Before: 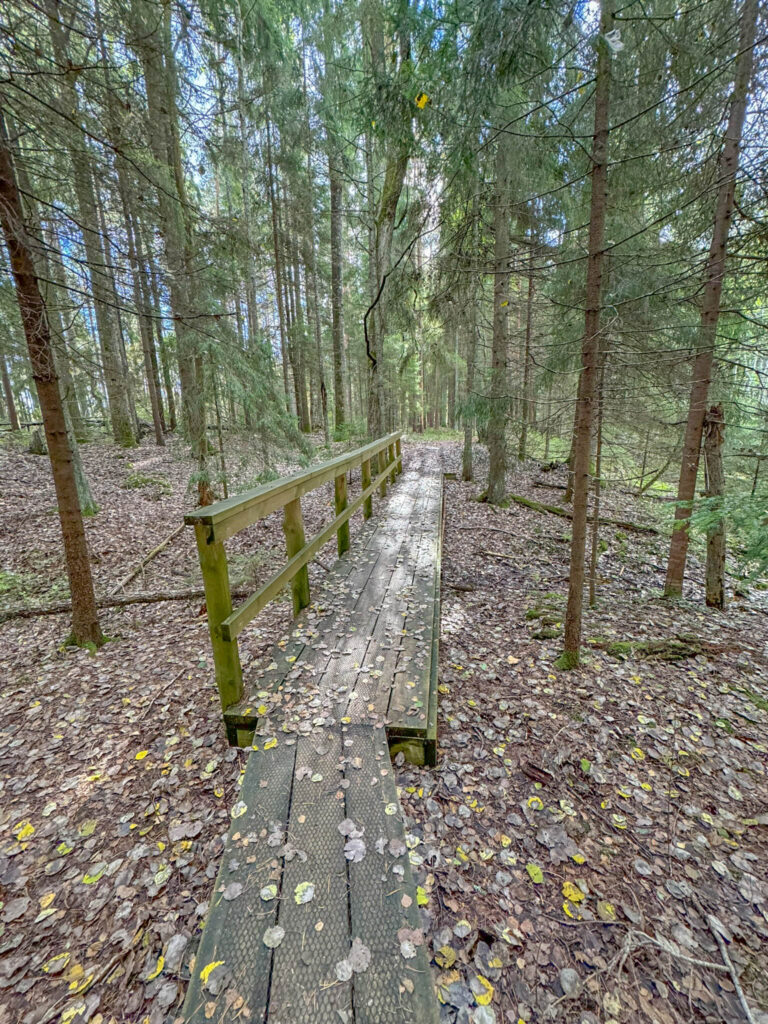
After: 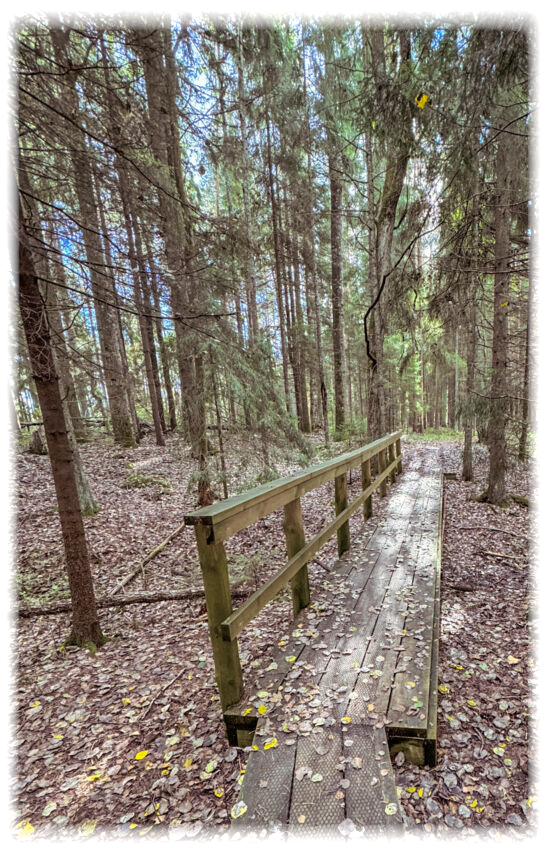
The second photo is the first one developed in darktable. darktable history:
contrast brightness saturation: contrast 0.14
vignetting: fall-off start 93%, fall-off radius 5%, brightness 1, saturation -0.49, automatic ratio true, width/height ratio 1.332, shape 0.04, unbound false
color balance: output saturation 120%
split-toning: shadows › saturation 0.24, highlights › hue 54°, highlights › saturation 0.24
crop: right 28.885%, bottom 16.626%
